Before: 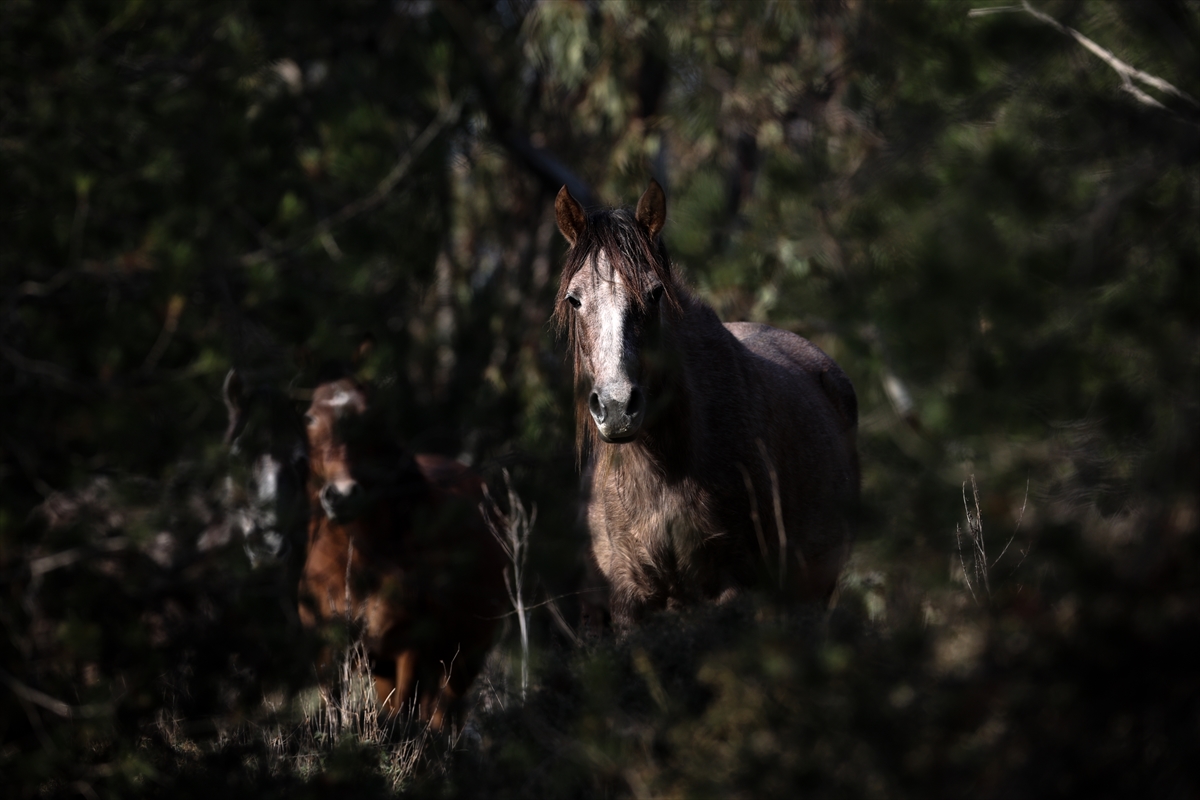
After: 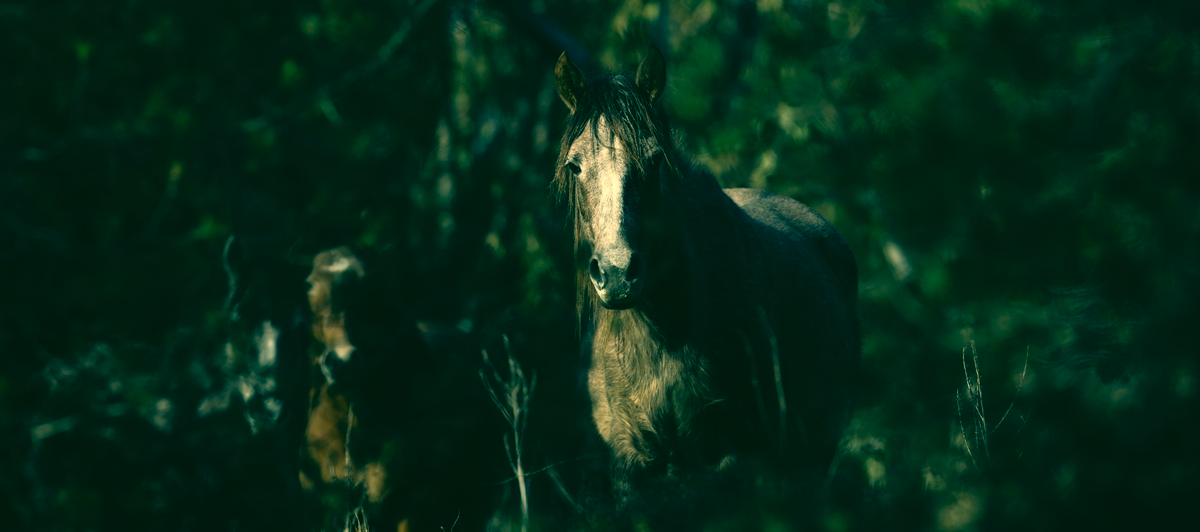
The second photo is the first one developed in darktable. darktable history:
color correction: highlights a* 2.13, highlights b* 34.1, shadows a* -36.29, shadows b* -6.07
crop: top 16.754%, bottom 16.734%
